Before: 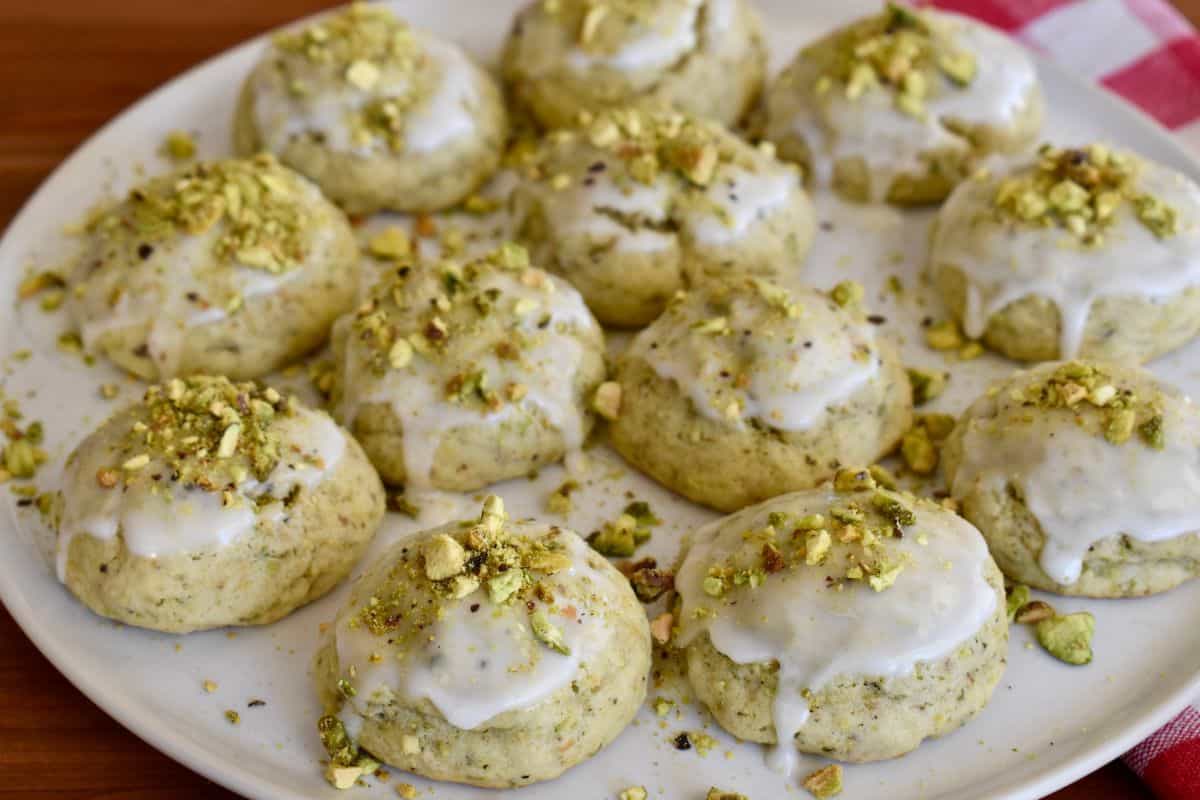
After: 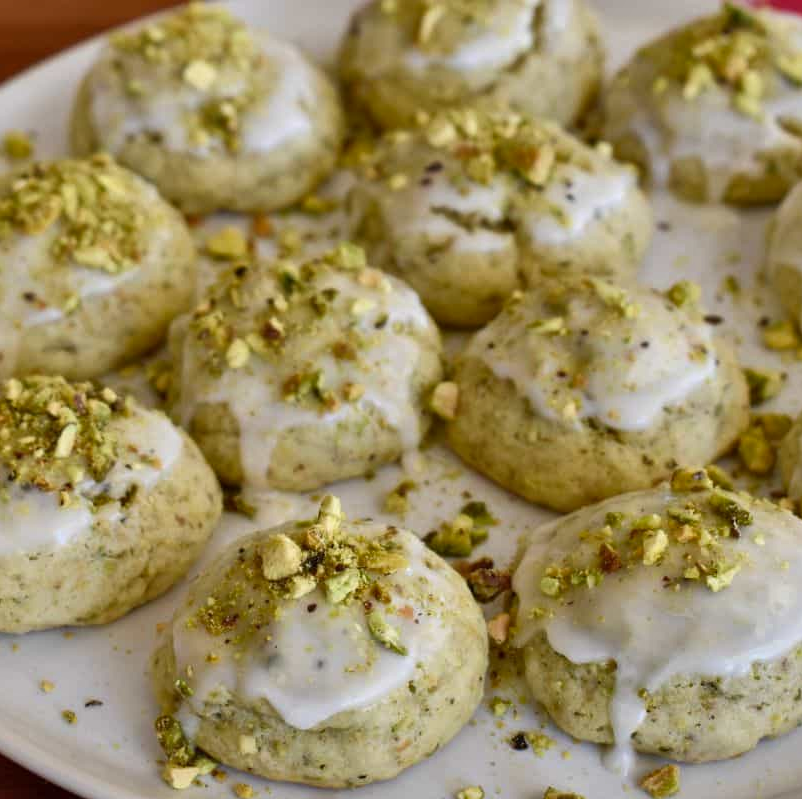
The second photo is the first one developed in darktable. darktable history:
crop and rotate: left 13.591%, right 19.534%
shadows and highlights: shadows 75, highlights -61.13, soften with gaussian
